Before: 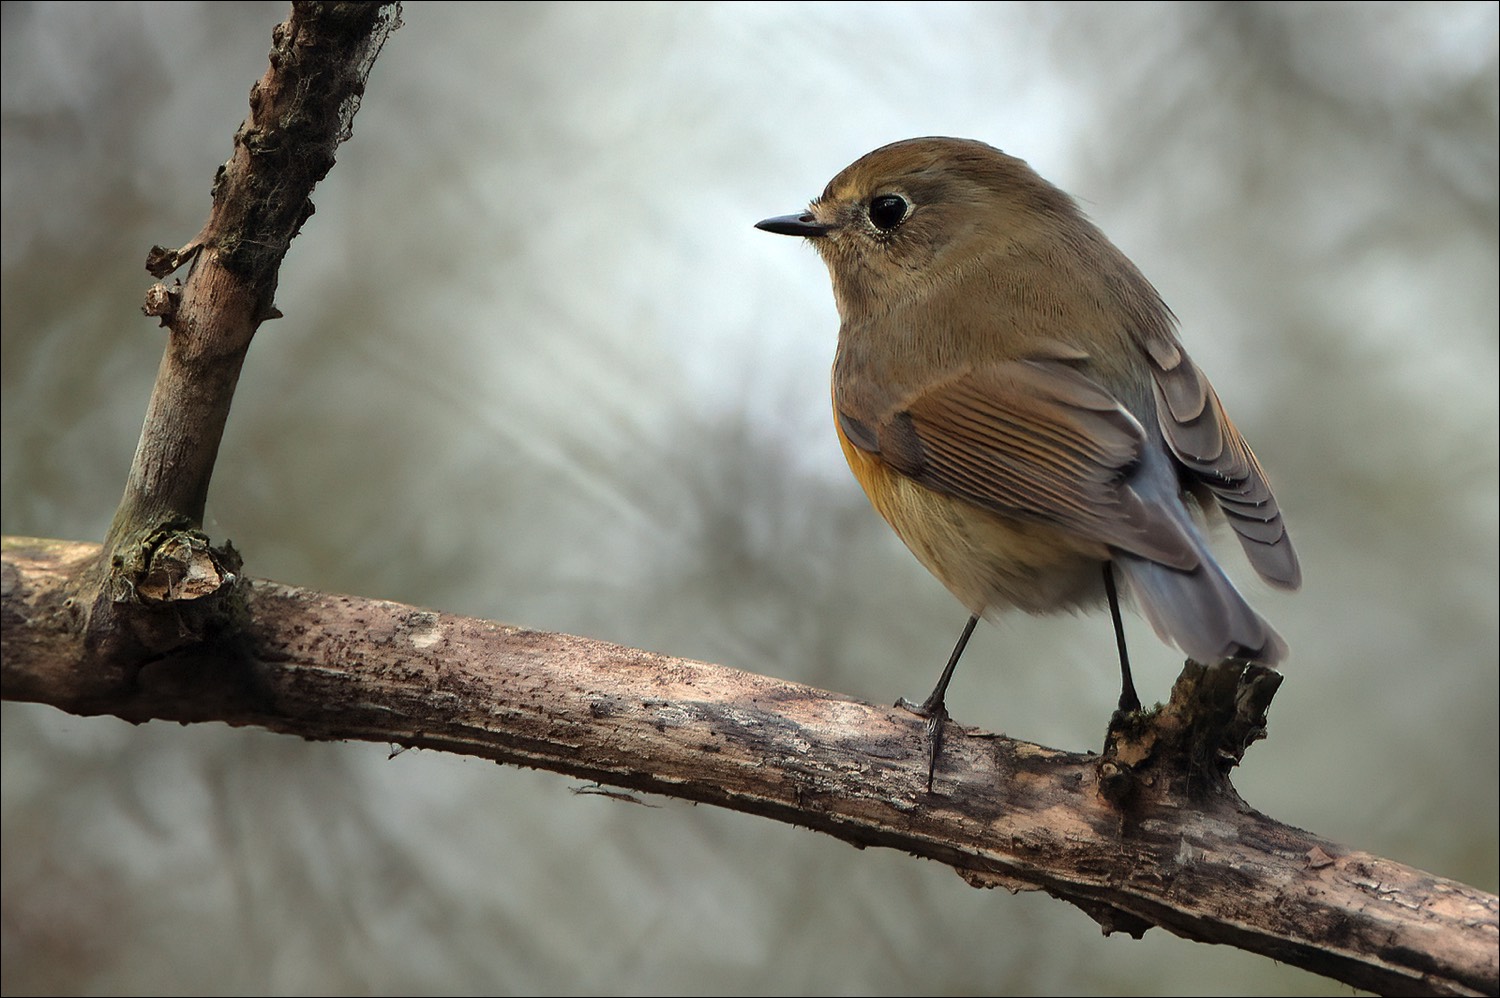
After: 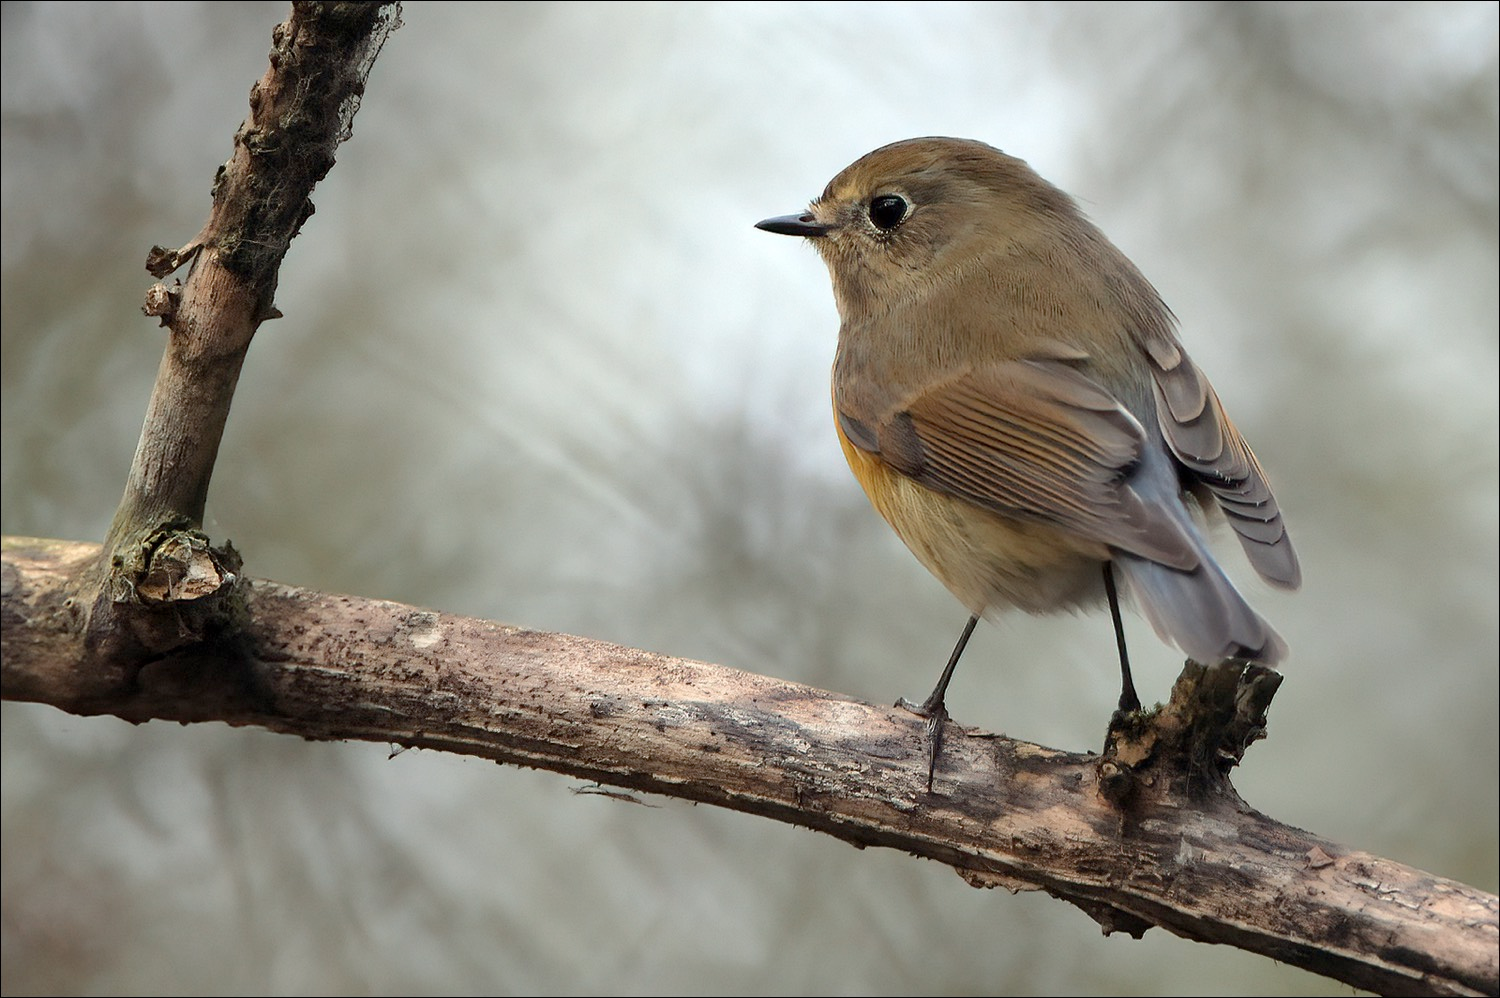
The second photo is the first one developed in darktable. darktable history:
color correction: highlights b* -0.007
